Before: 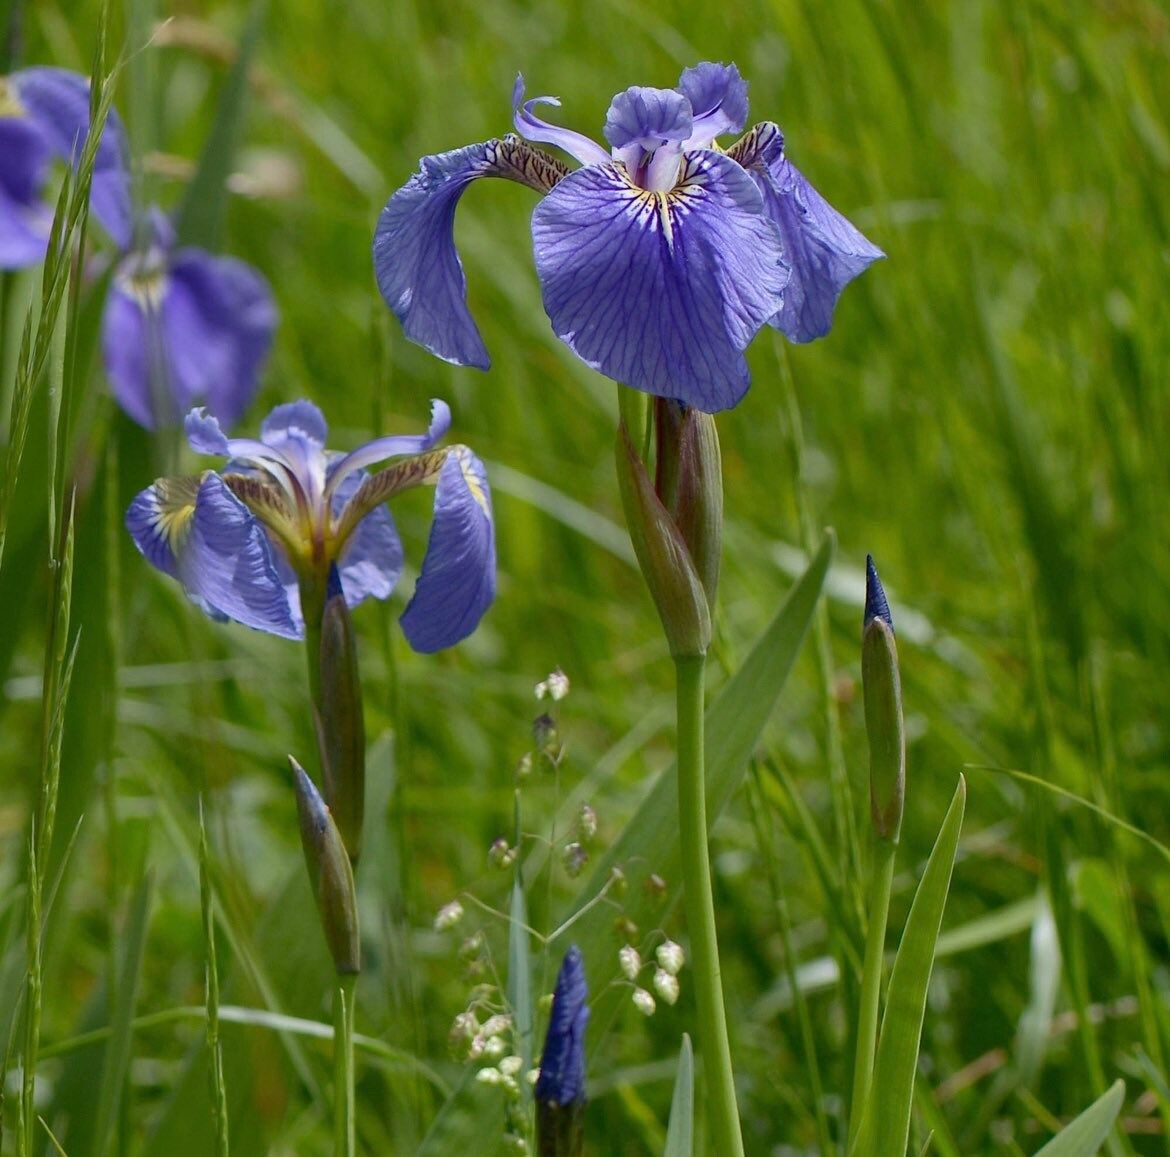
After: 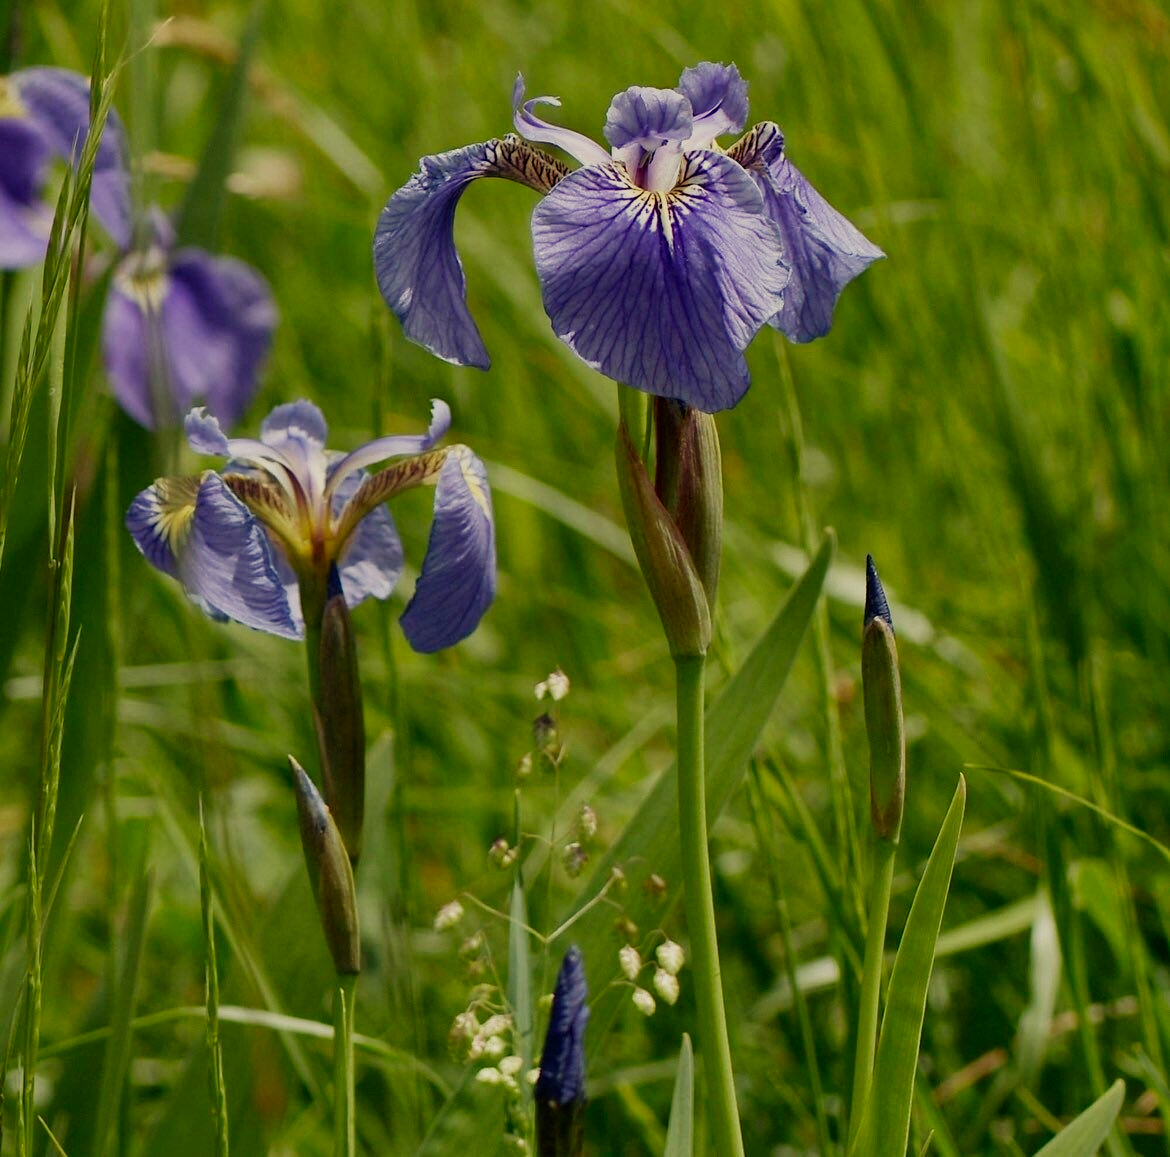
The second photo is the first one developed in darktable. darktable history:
sigmoid: skew -0.2, preserve hue 0%, red attenuation 0.1, red rotation 0.035, green attenuation 0.1, green rotation -0.017, blue attenuation 0.15, blue rotation -0.052, base primaries Rec2020
white balance: red 1.08, blue 0.791
